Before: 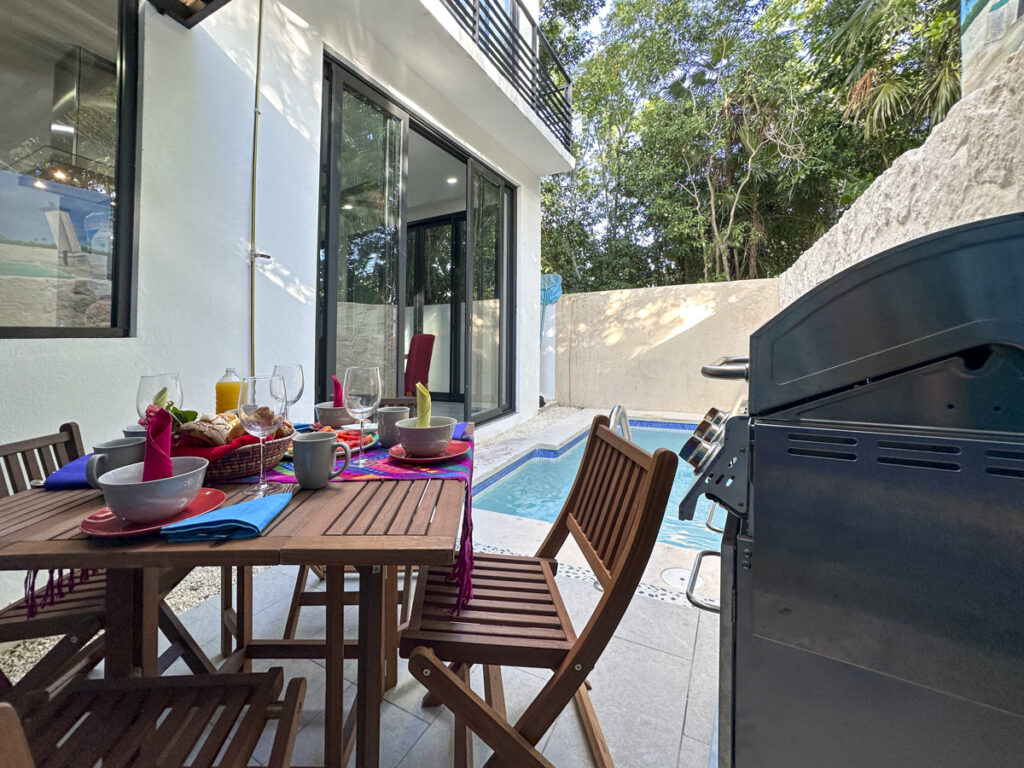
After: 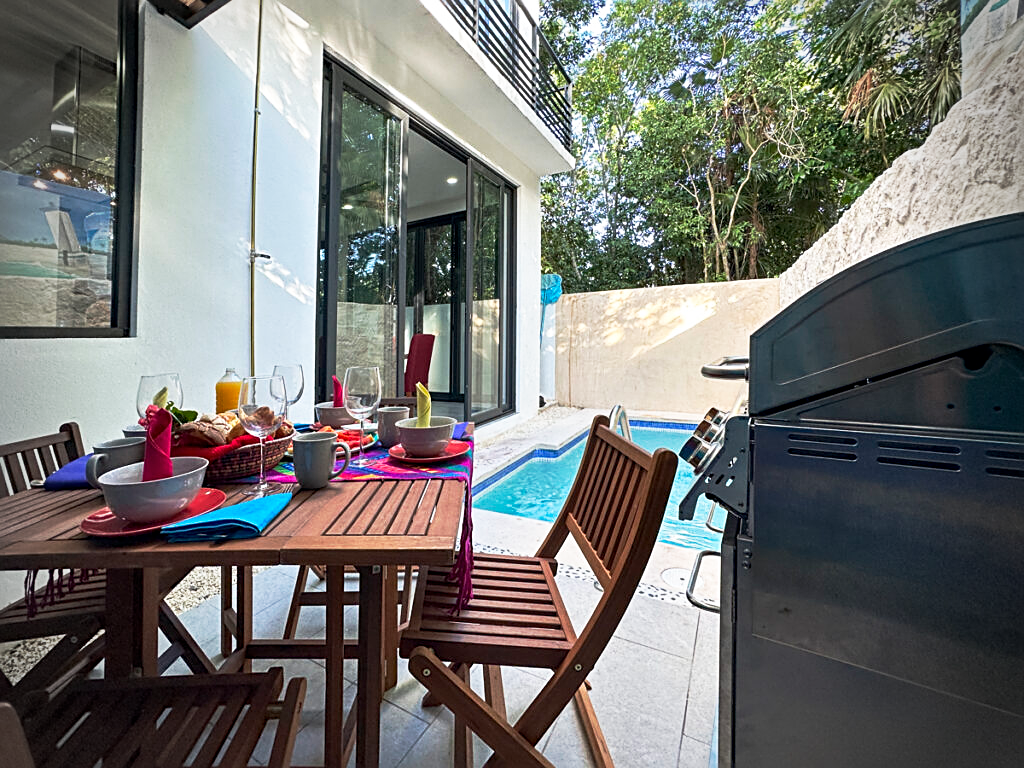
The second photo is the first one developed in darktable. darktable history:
sharpen: on, module defaults
vignetting: fall-off radius 31.77%, unbound false
base curve: curves: ch0 [(0, 0) (0.257, 0.25) (0.482, 0.586) (0.757, 0.871) (1, 1)], preserve colors none
